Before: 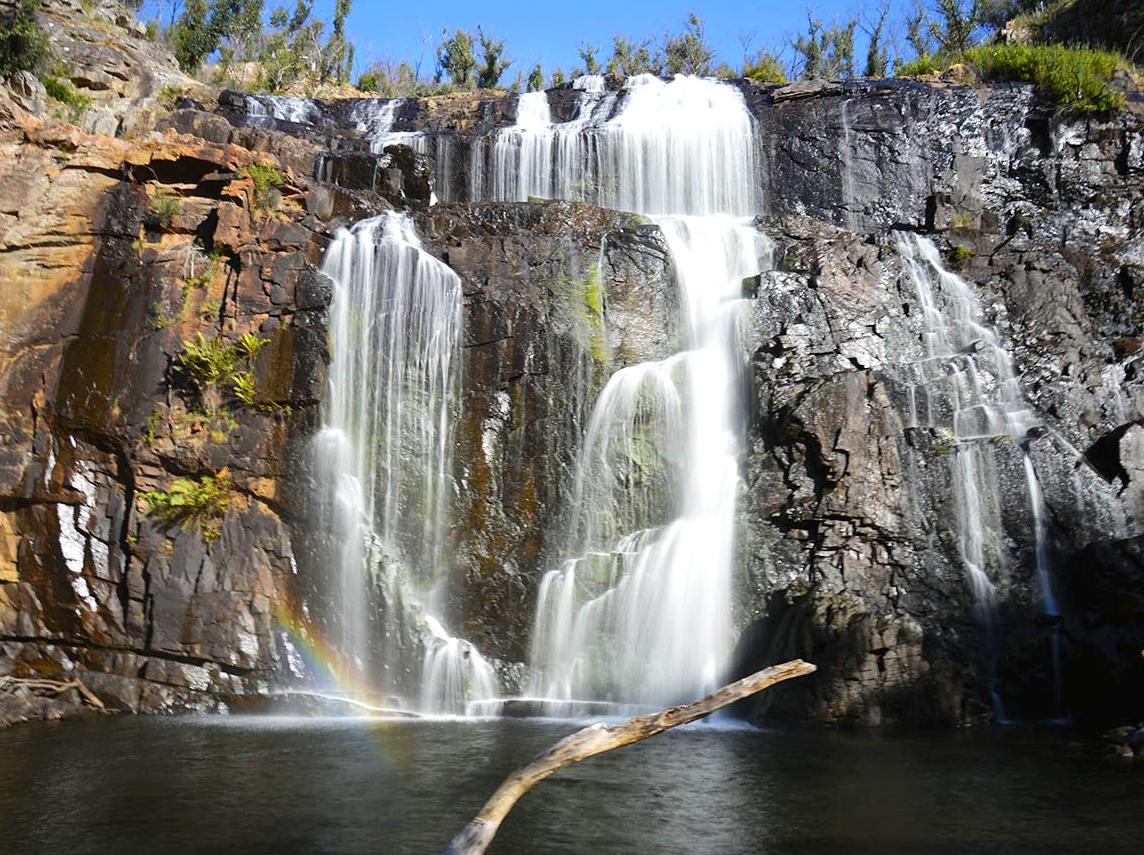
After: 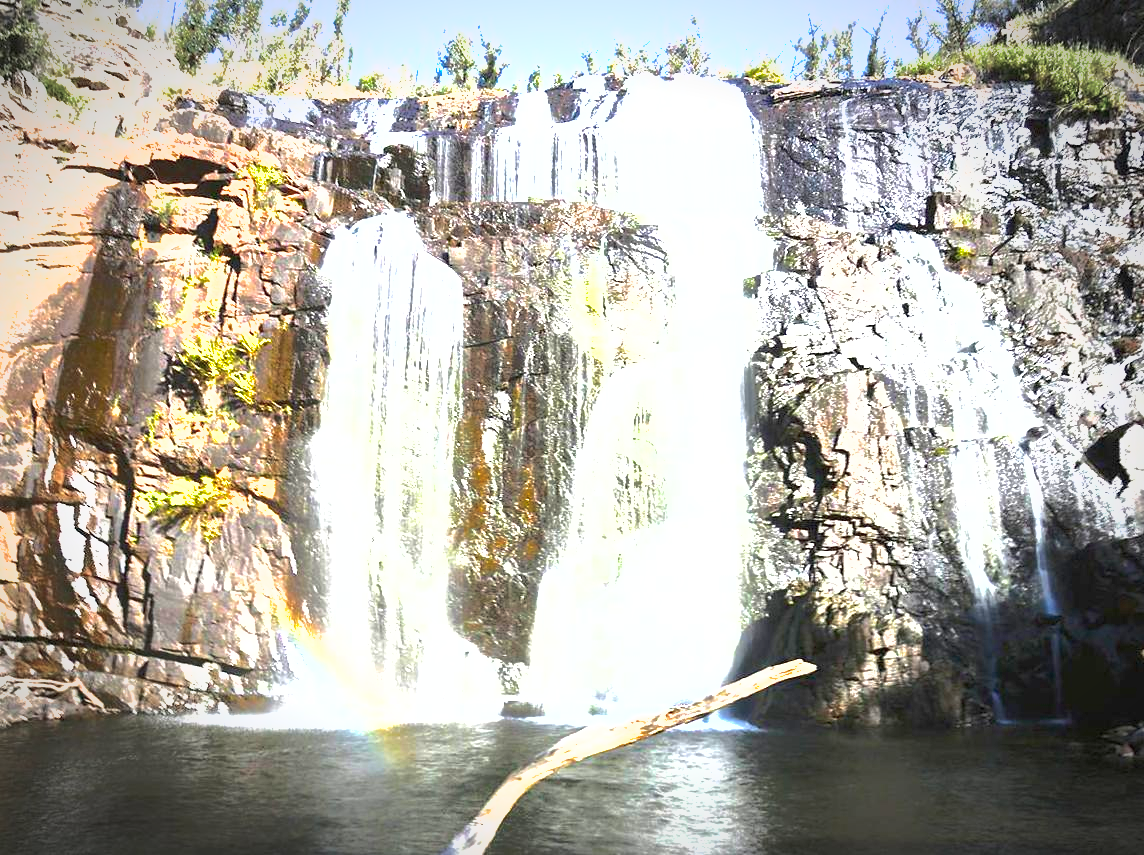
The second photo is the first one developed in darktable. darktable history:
exposure: black level correction 0, exposure 1.741 EV, compensate exposure bias true, compensate highlight preservation false
vignetting: automatic ratio true
tone equalizer: -8 EV 0.001 EV, -7 EV -0.002 EV, -6 EV 0.002 EV, -5 EV -0.03 EV, -4 EV -0.116 EV, -3 EV -0.169 EV, -2 EV 0.24 EV, -1 EV 0.702 EV, +0 EV 0.493 EV
shadows and highlights: on, module defaults
